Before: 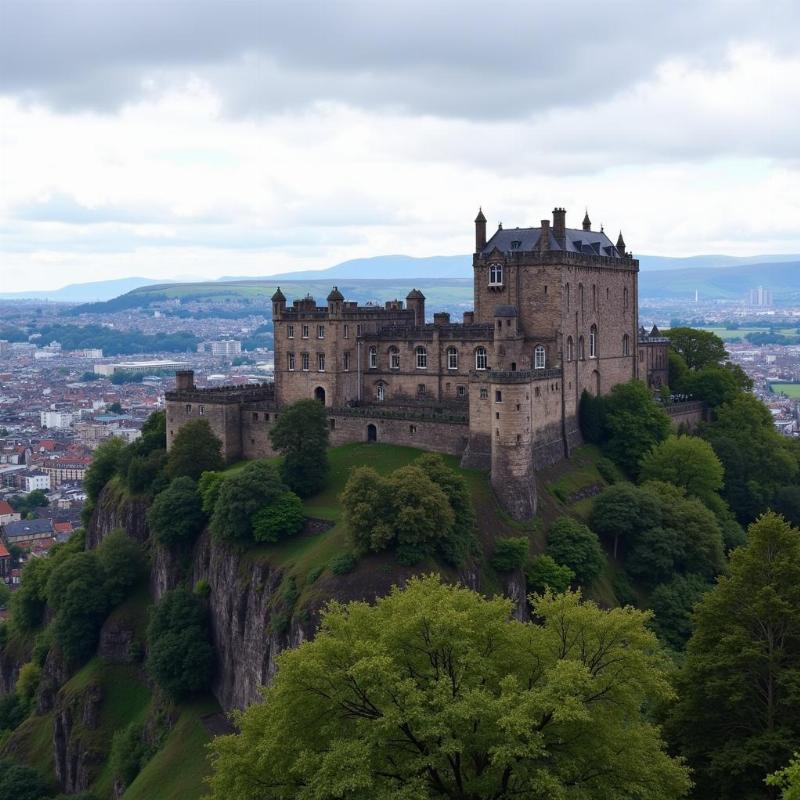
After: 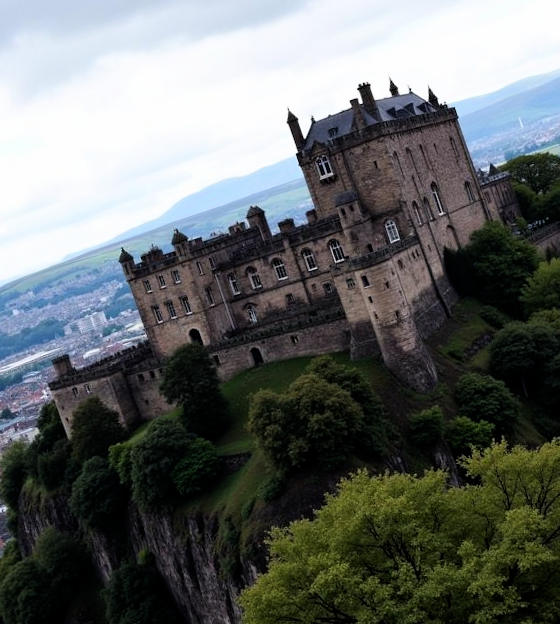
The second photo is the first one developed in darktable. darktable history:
crop and rotate: angle 18.6°, left 6.923%, right 4.316%, bottom 1.104%
filmic rgb: black relative exposure -8.73 EV, white relative exposure 2.72 EV, target black luminance 0%, hardness 6.27, latitude 77.06%, contrast 1.326, shadows ↔ highlights balance -0.339%
